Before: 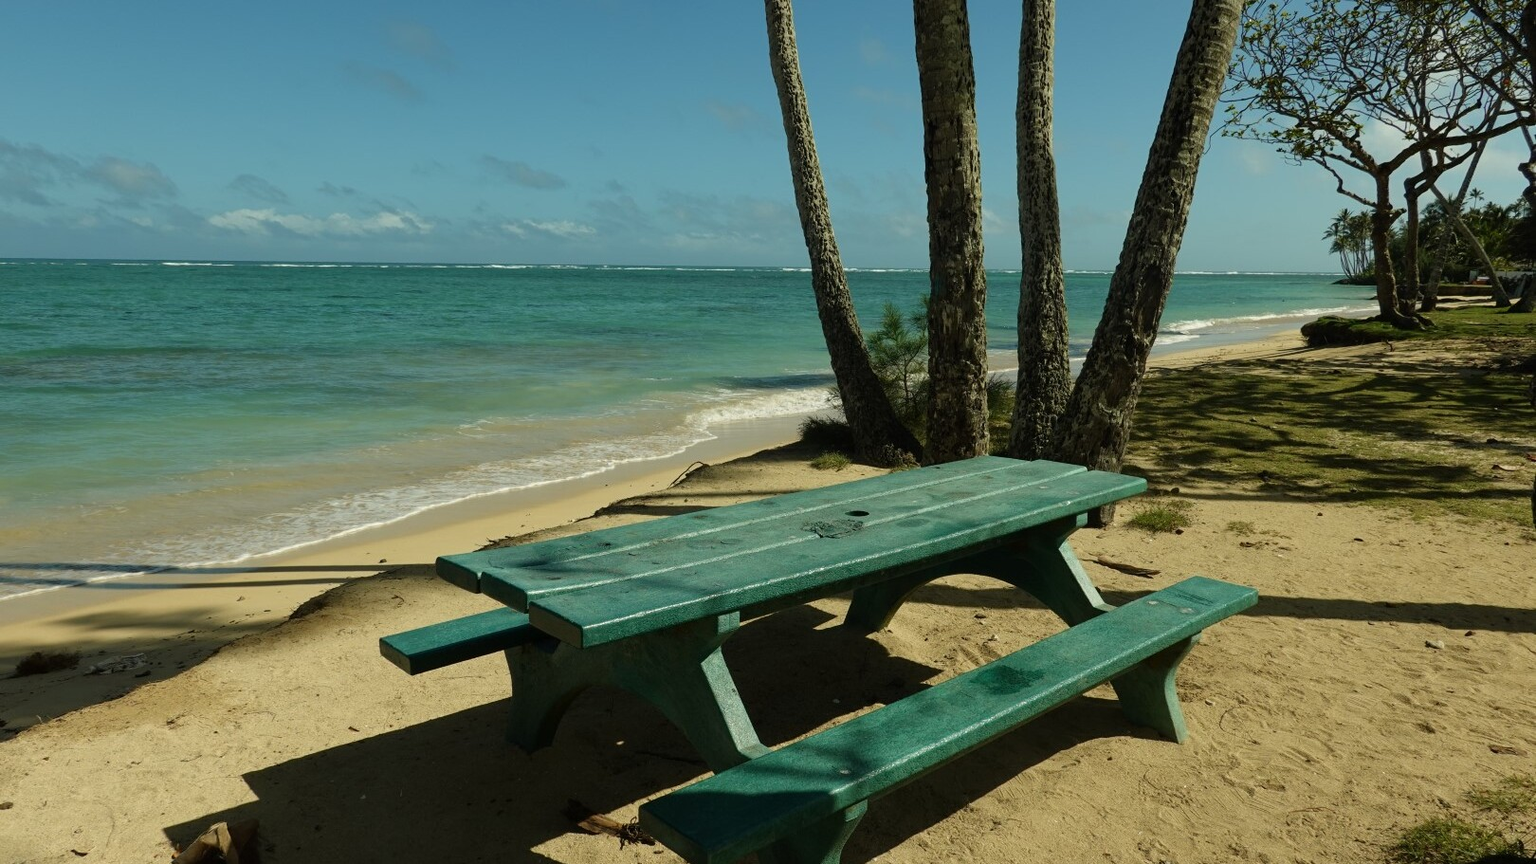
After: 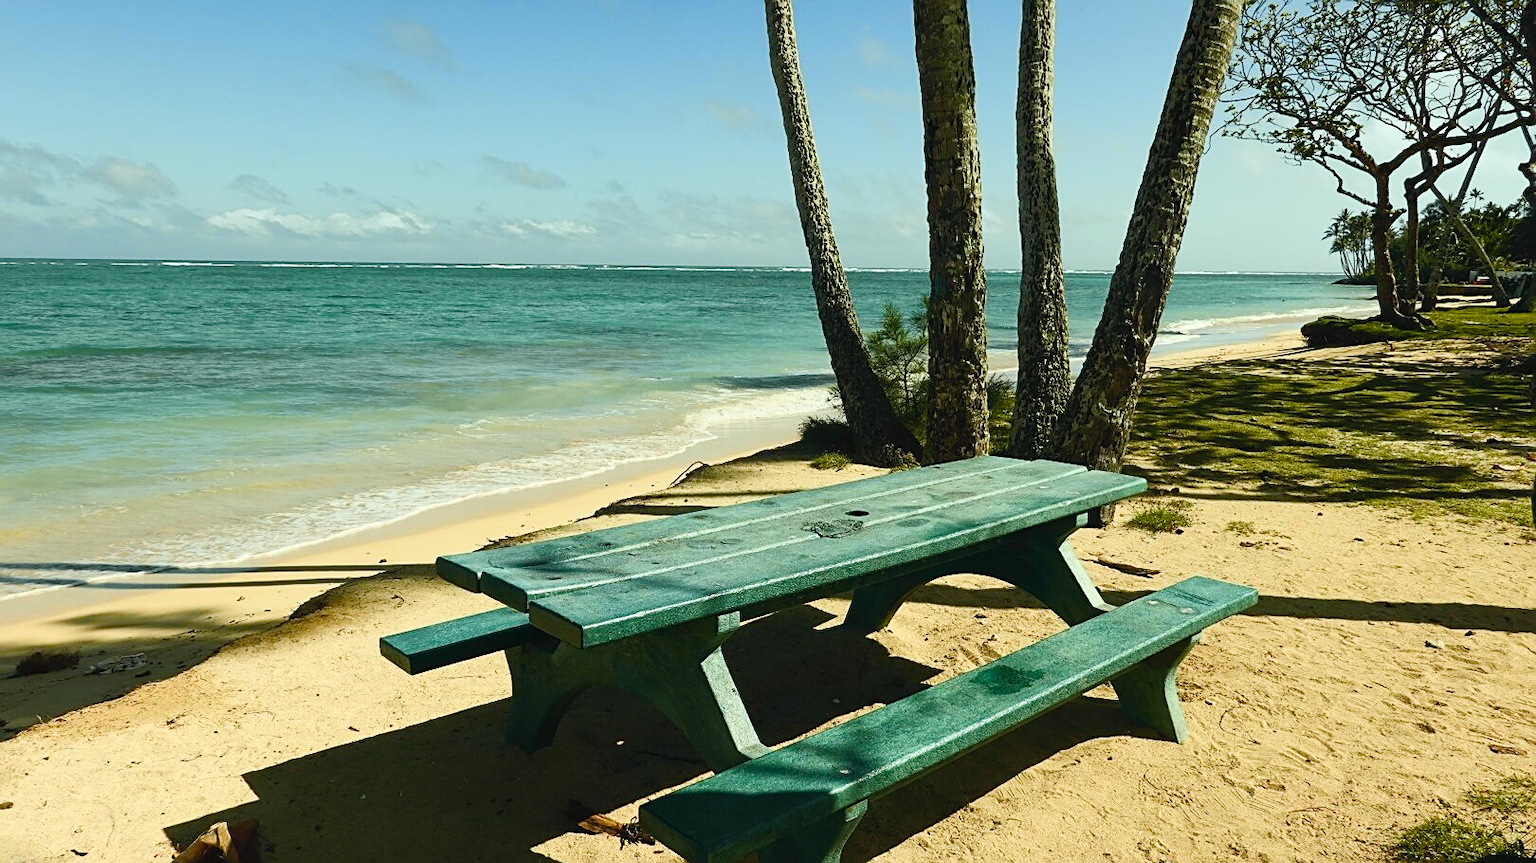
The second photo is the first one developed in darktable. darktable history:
tone curve: curves: ch0 [(0, 0.026) (0.172, 0.194) (0.398, 0.437) (0.469, 0.544) (0.612, 0.741) (0.845, 0.926) (1, 0.968)]; ch1 [(0, 0) (0.437, 0.453) (0.472, 0.467) (0.502, 0.502) (0.531, 0.546) (0.574, 0.583) (0.617, 0.64) (0.699, 0.749) (0.859, 0.919) (1, 1)]; ch2 [(0, 0) (0.33, 0.301) (0.421, 0.443) (0.476, 0.502) (0.511, 0.504) (0.553, 0.553) (0.595, 0.586) (0.664, 0.664) (1, 1)], color space Lab, independent channels, preserve colors none
color balance rgb: perceptual saturation grading › global saturation 25%, perceptual saturation grading › highlights -50%, perceptual saturation grading › shadows 30%, perceptual brilliance grading › global brilliance 12%, global vibrance 20%
sharpen: on, module defaults
